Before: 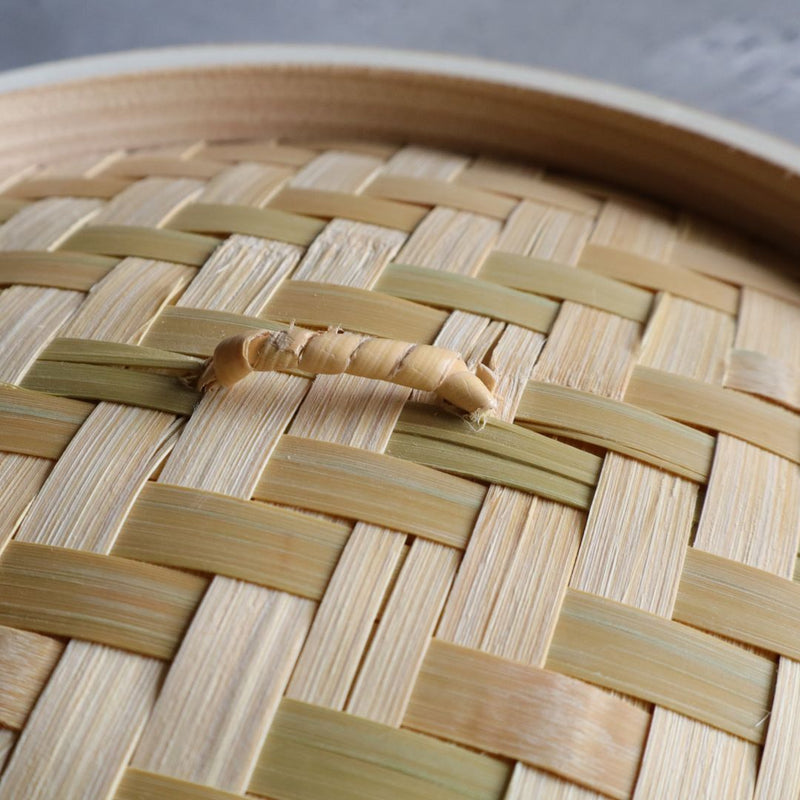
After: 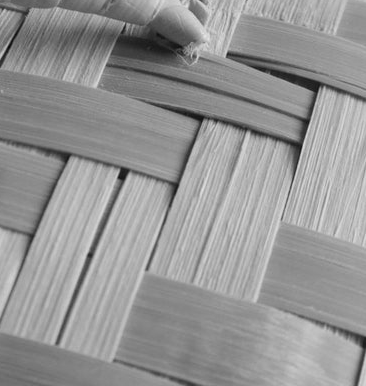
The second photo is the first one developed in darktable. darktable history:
crop: left 35.976%, top 45.819%, right 18.162%, bottom 5.807%
monochrome: a 14.95, b -89.96
